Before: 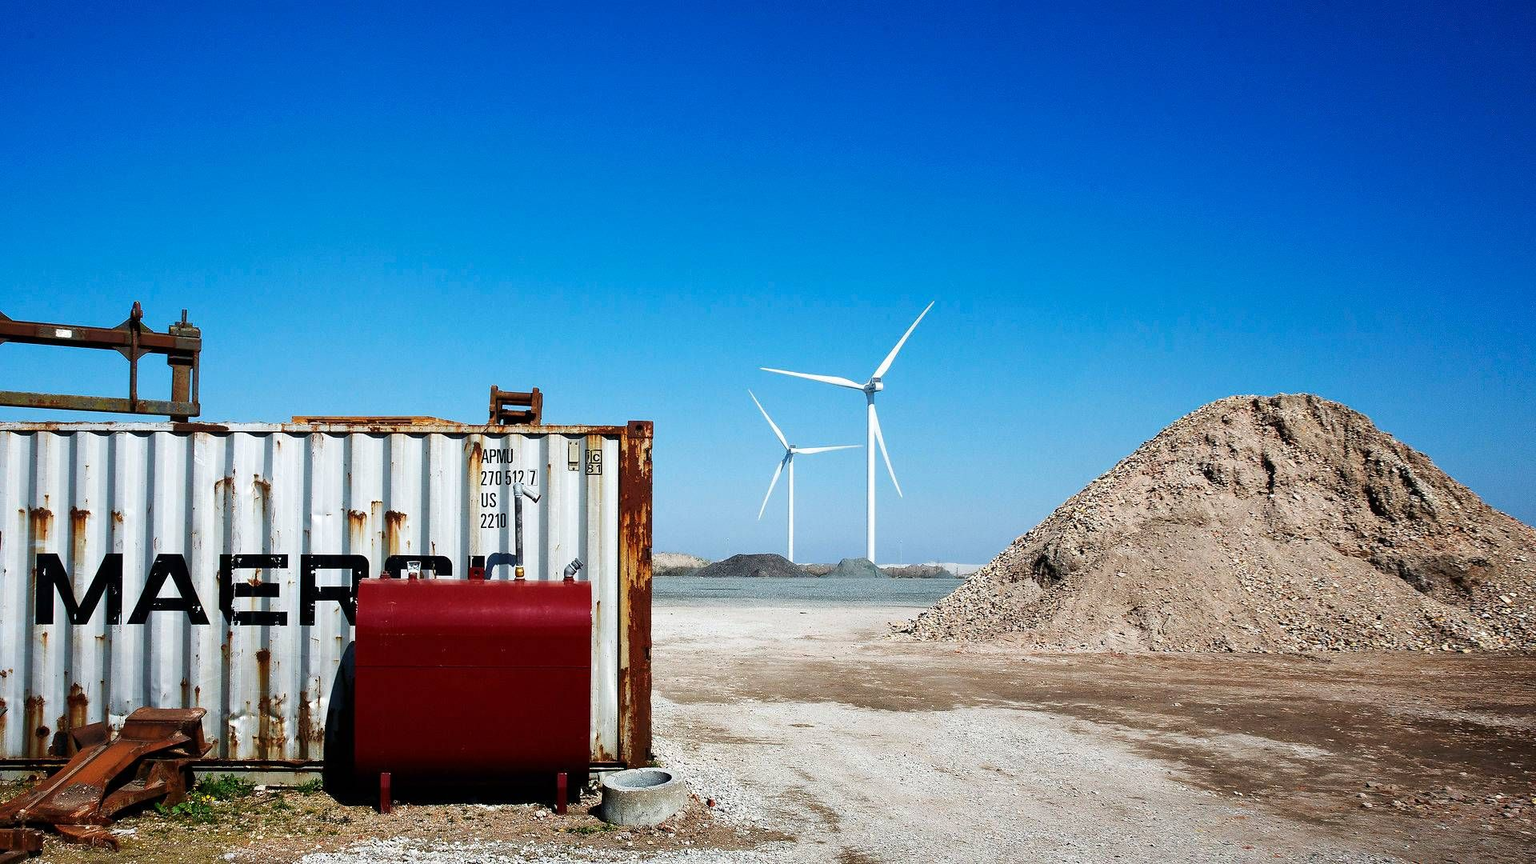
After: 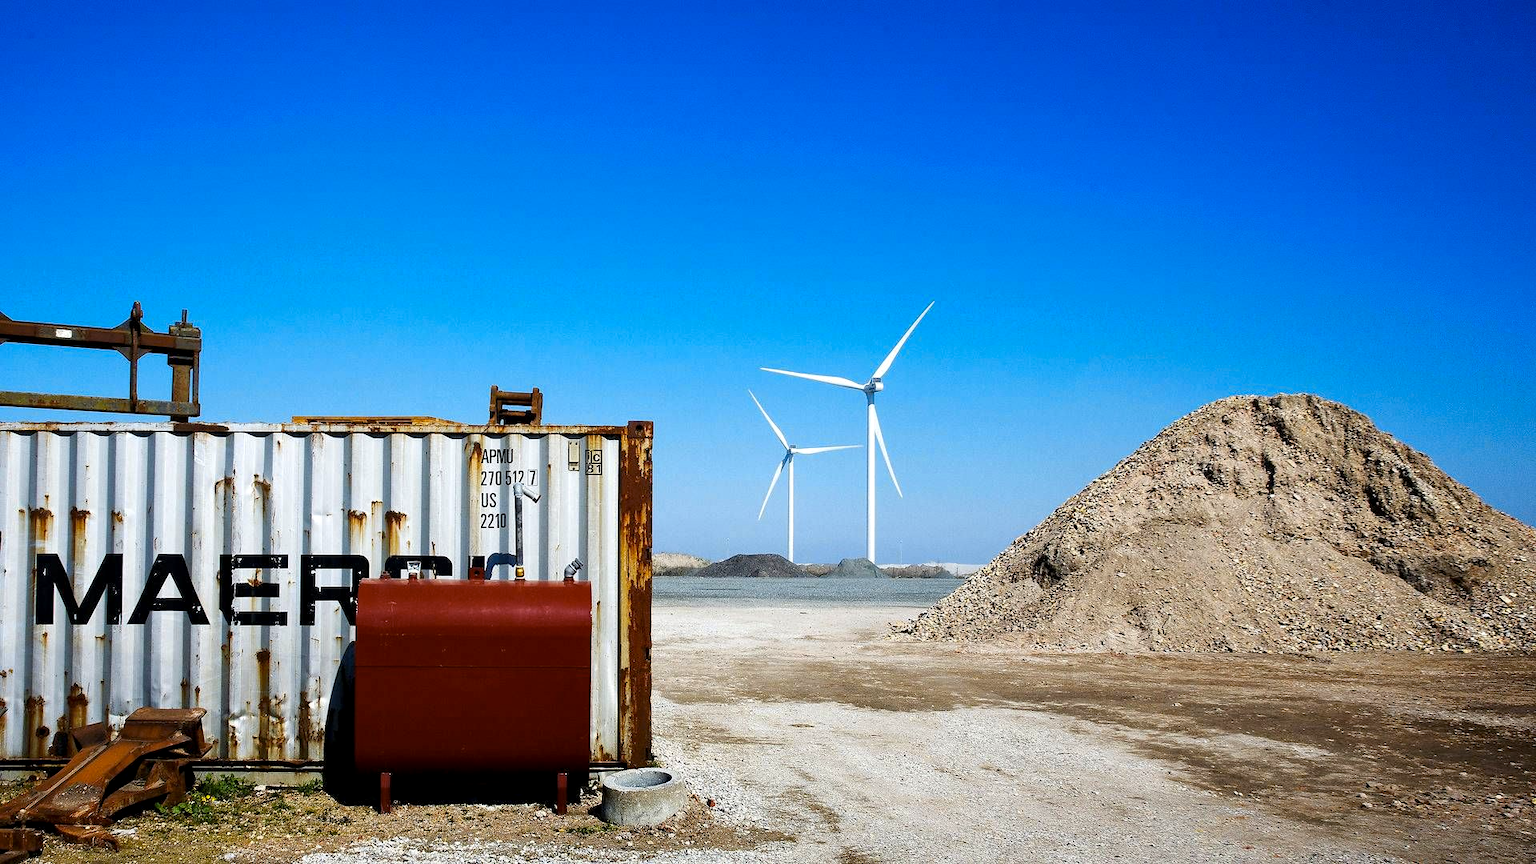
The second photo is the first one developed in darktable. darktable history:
local contrast: highlights 100%, shadows 100%, detail 120%, midtone range 0.2
color contrast: green-magenta contrast 0.85, blue-yellow contrast 1.25, unbound 0
